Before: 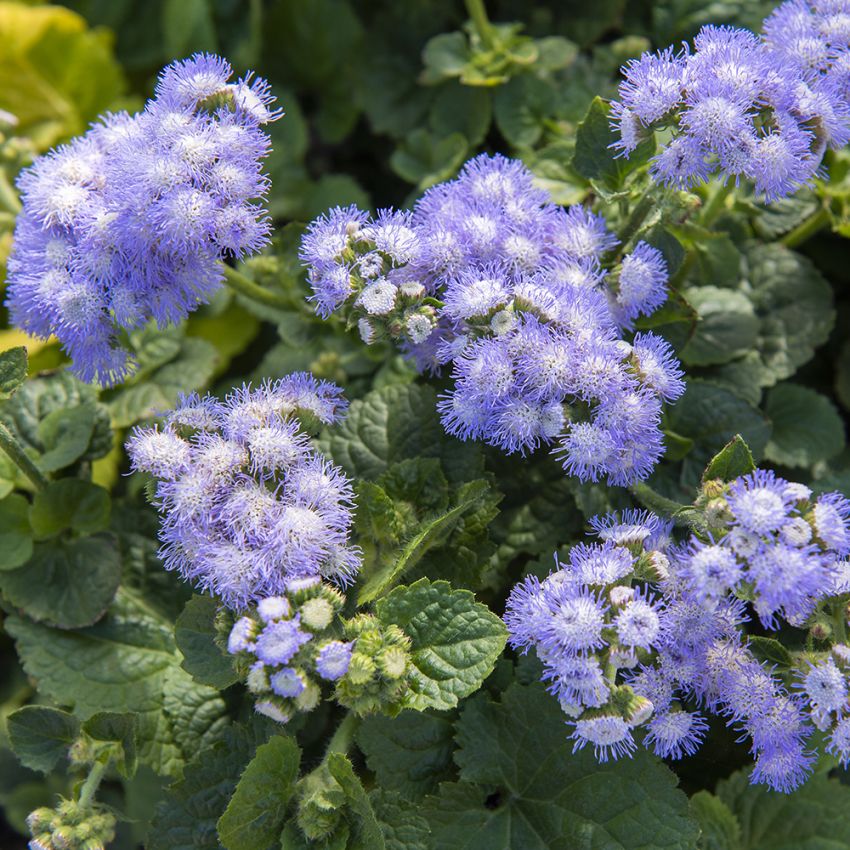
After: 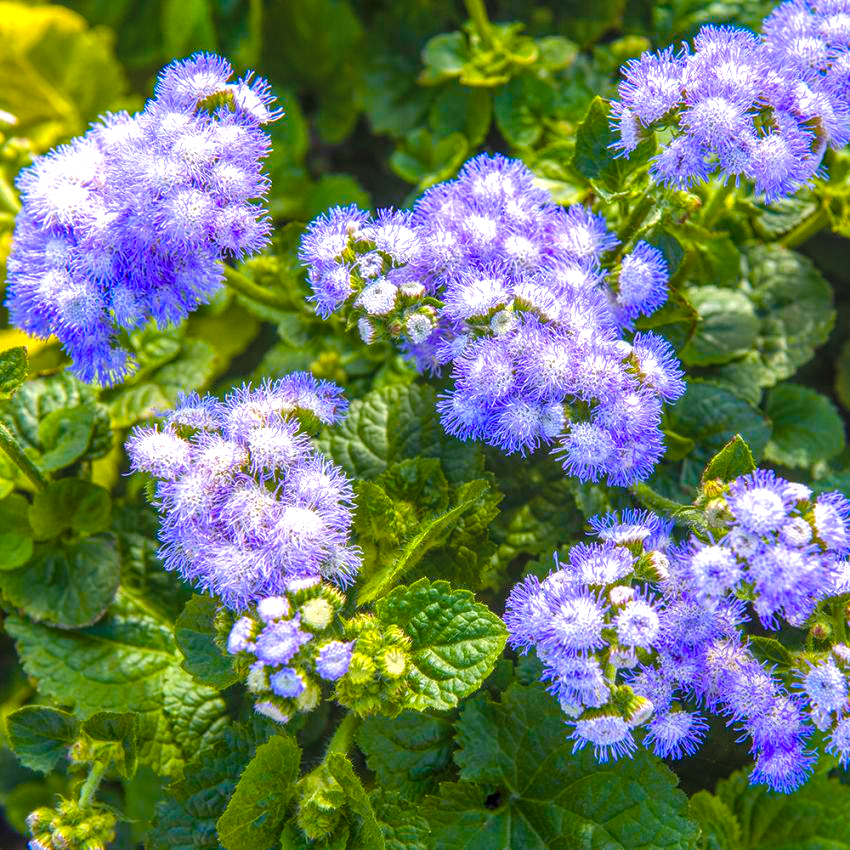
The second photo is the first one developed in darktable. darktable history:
exposure: exposure 0.014 EV, compensate highlight preservation false
color balance rgb: linear chroma grading › global chroma 25%, perceptual saturation grading › global saturation 45%, perceptual saturation grading › highlights -50%, perceptual saturation grading › shadows 30%, perceptual brilliance grading › global brilliance 18%, global vibrance 40%
local contrast: highlights 66%, shadows 33%, detail 166%, midtone range 0.2
